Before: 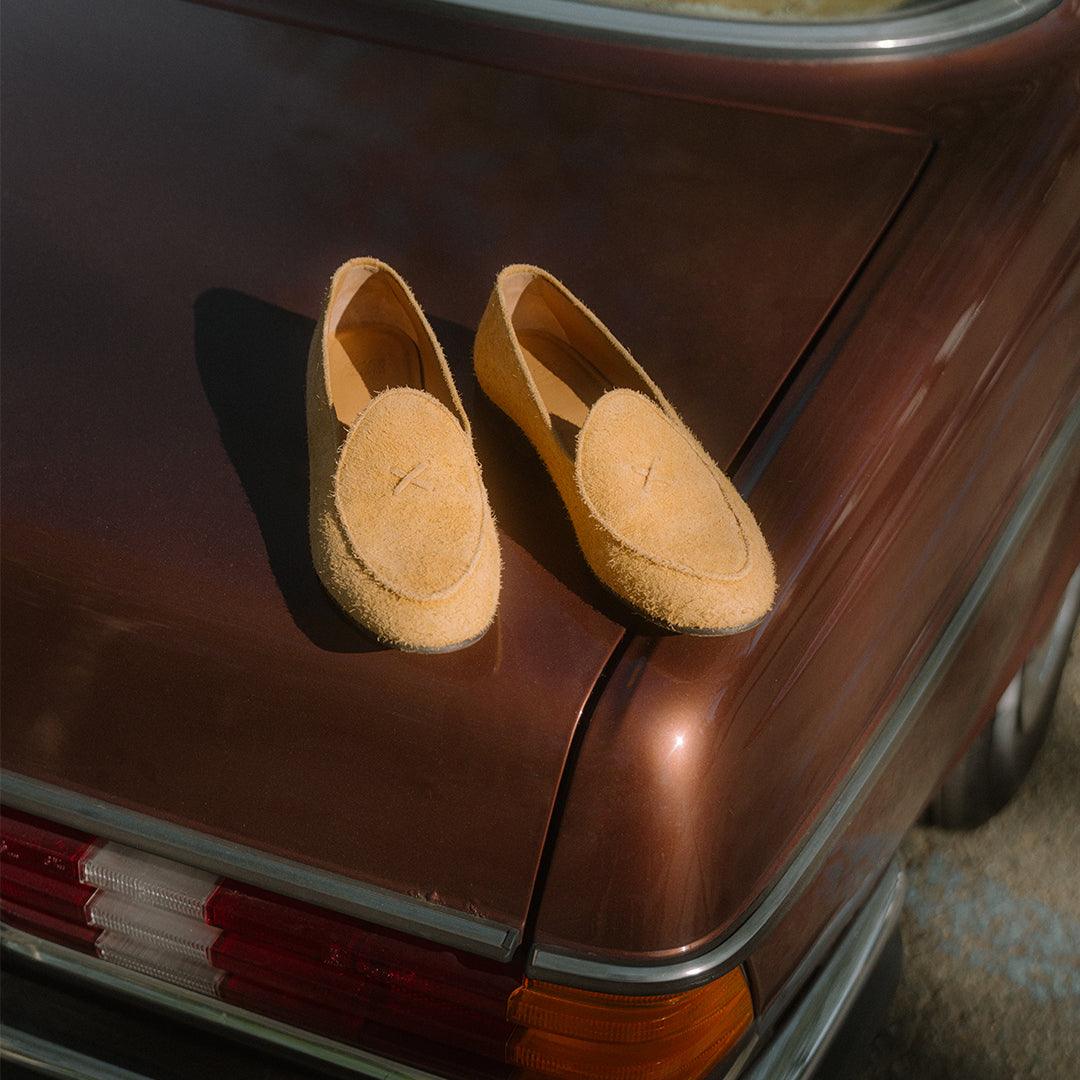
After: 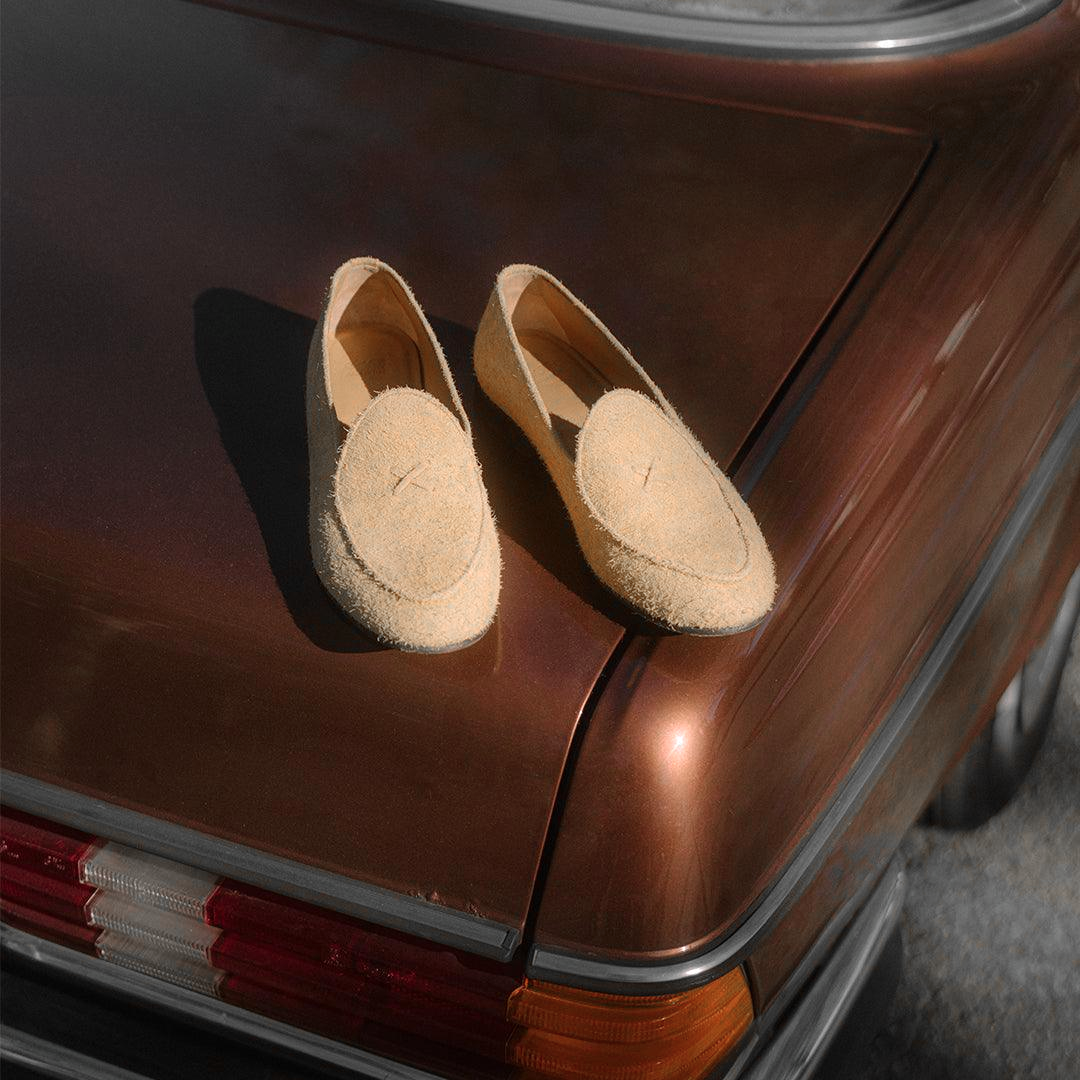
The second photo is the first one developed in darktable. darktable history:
color zones: curves: ch0 [(0, 0.65) (0.096, 0.644) (0.221, 0.539) (0.429, 0.5) (0.571, 0.5) (0.714, 0.5) (0.857, 0.5) (1, 0.65)]; ch1 [(0, 0.5) (0.143, 0.5) (0.257, -0.002) (0.429, 0.04) (0.571, -0.001) (0.714, -0.015) (0.857, 0.024) (1, 0.5)]
